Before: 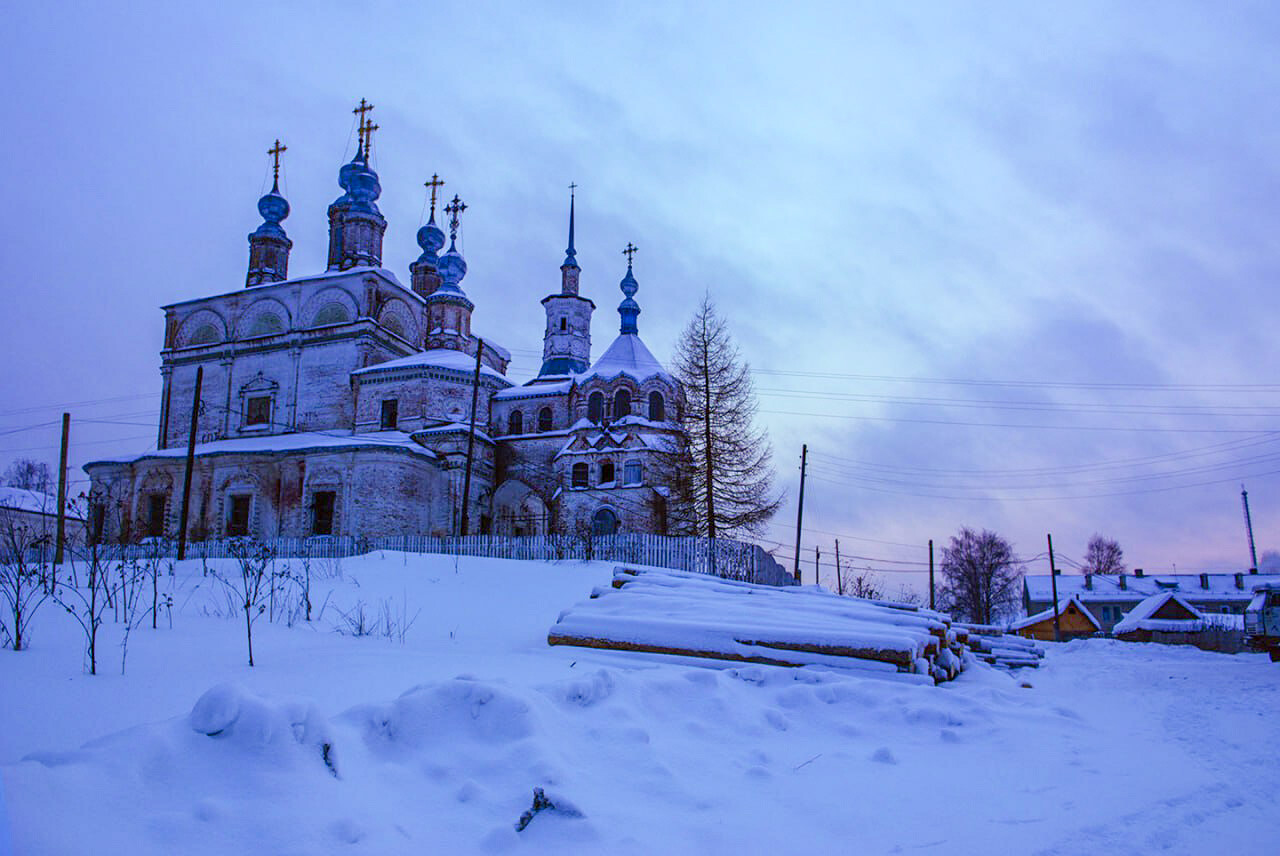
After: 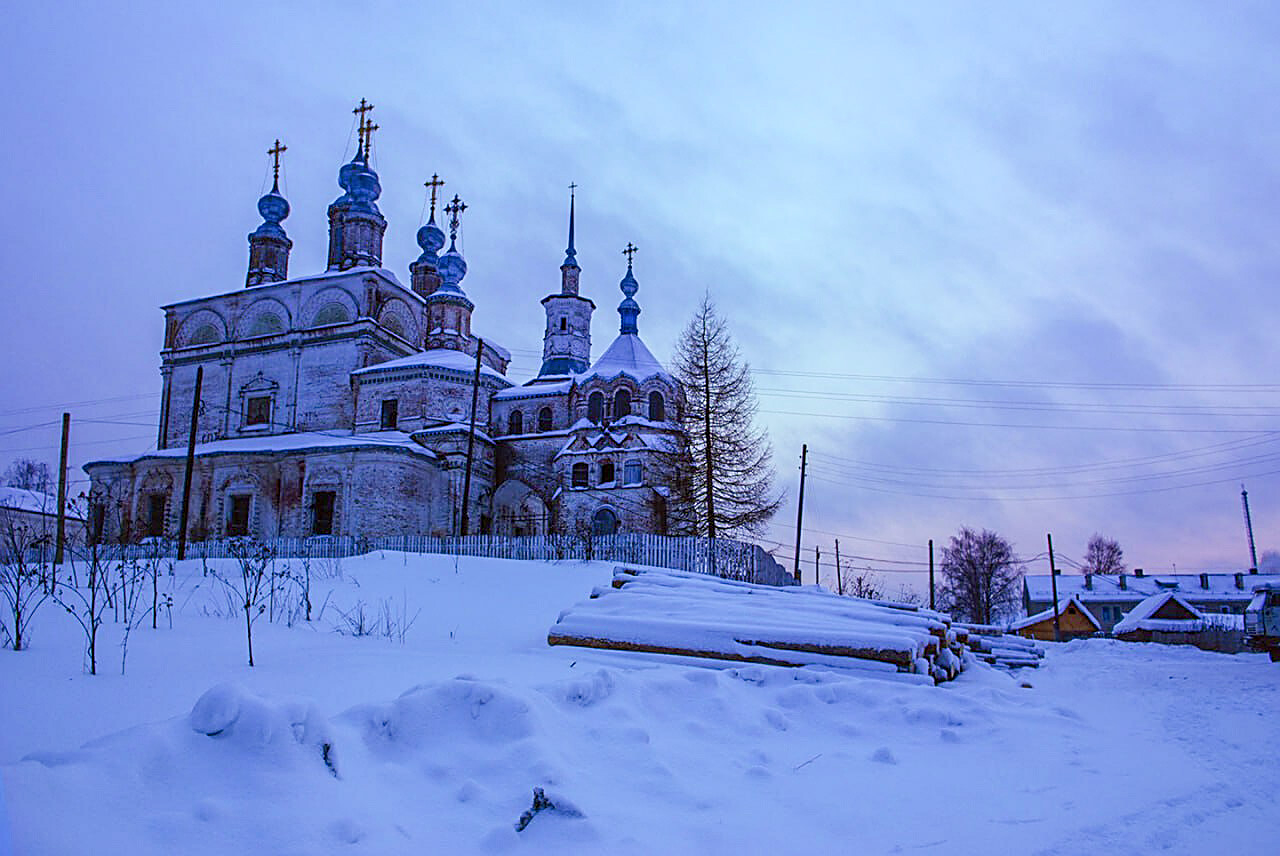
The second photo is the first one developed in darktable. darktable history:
color balance rgb: perceptual saturation grading › global saturation -11.564%, global vibrance 20%
sharpen: amount 0.493
